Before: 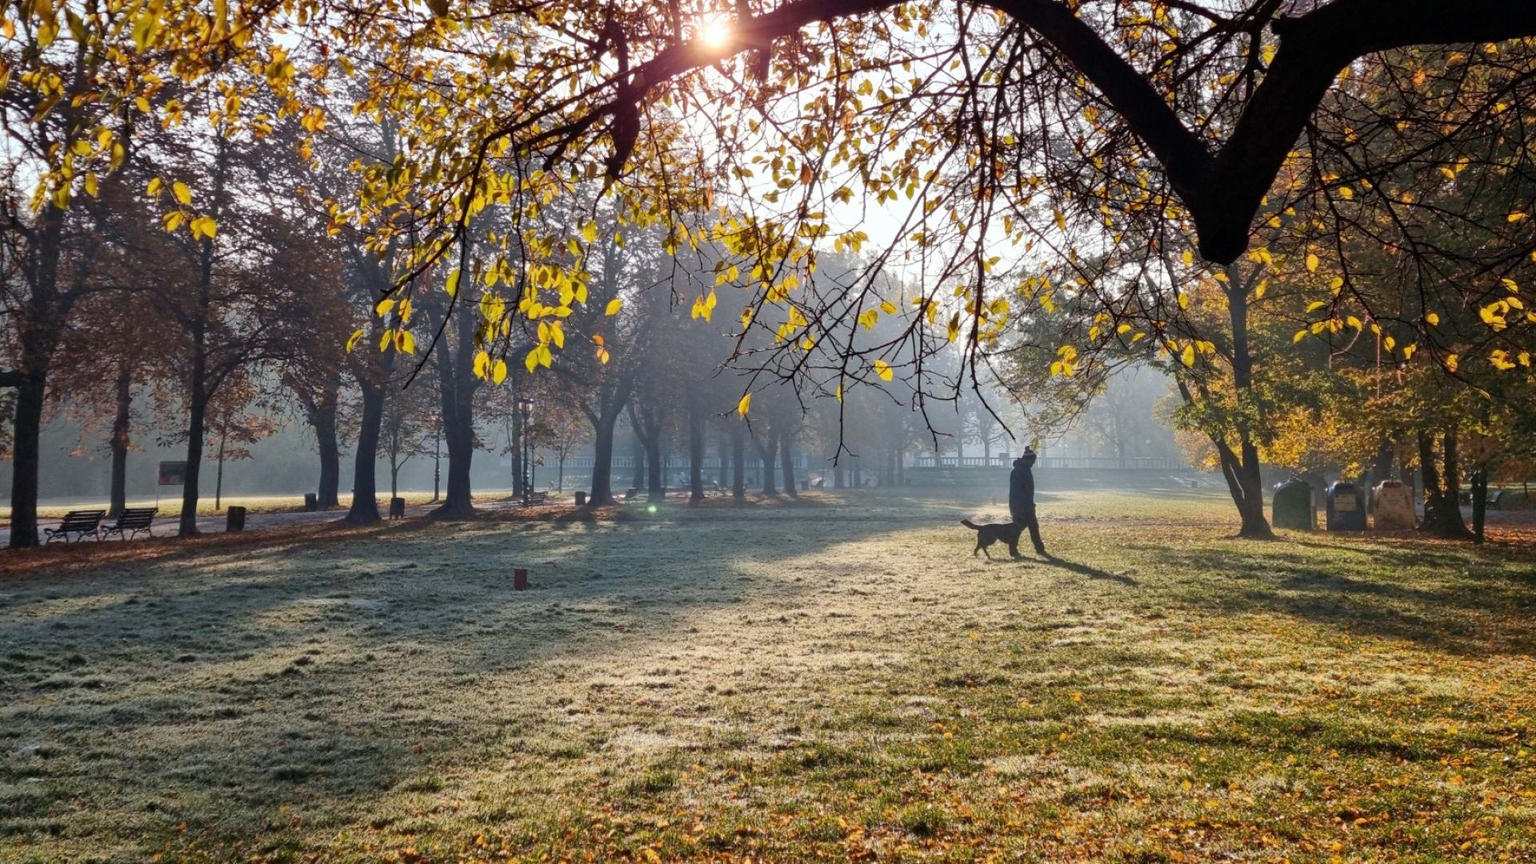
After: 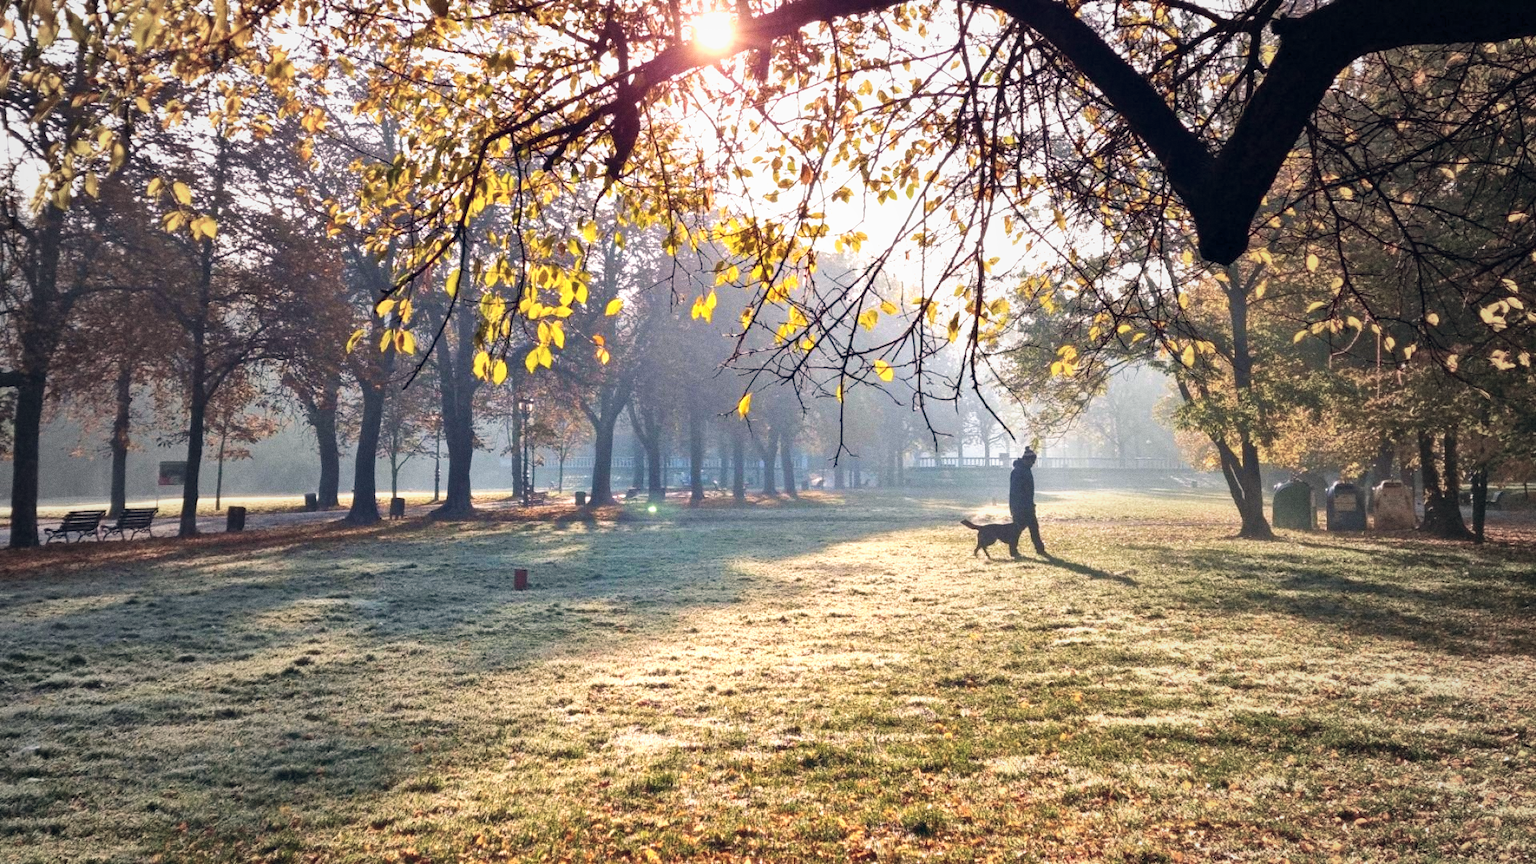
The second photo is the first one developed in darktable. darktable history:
velvia: on, module defaults
exposure: black level correction 0, exposure 0.877 EV, compensate exposure bias true, compensate highlight preservation false
grain: coarseness 0.09 ISO
vignetting: fall-off start 18.21%, fall-off radius 137.95%, brightness -0.207, center (-0.078, 0.066), width/height ratio 0.62, shape 0.59
color balance rgb: shadows lift › hue 87.51°, highlights gain › chroma 1.62%, highlights gain › hue 55.1°, global offset › chroma 0.1%, global offset › hue 253.66°, linear chroma grading › global chroma 0.5%
